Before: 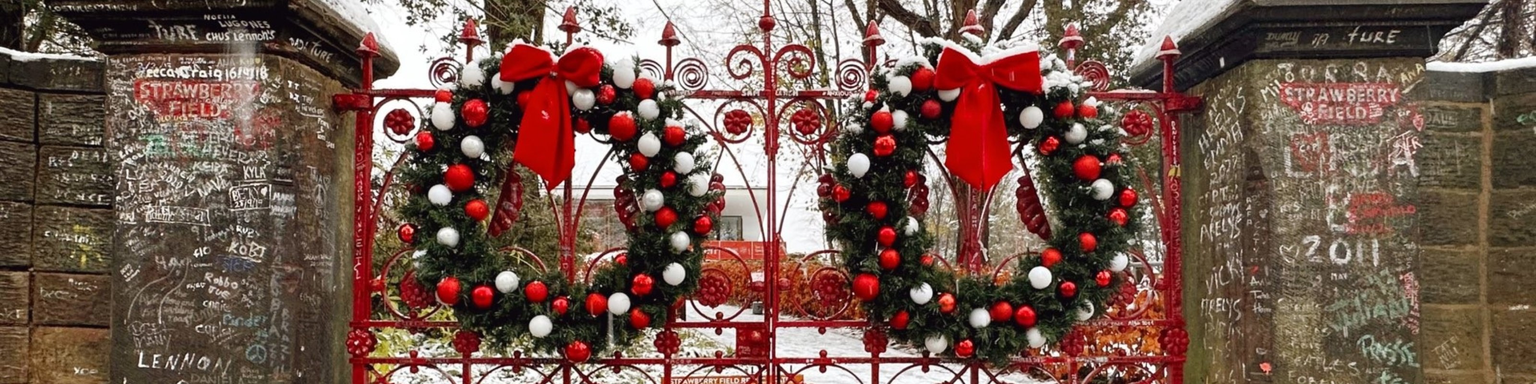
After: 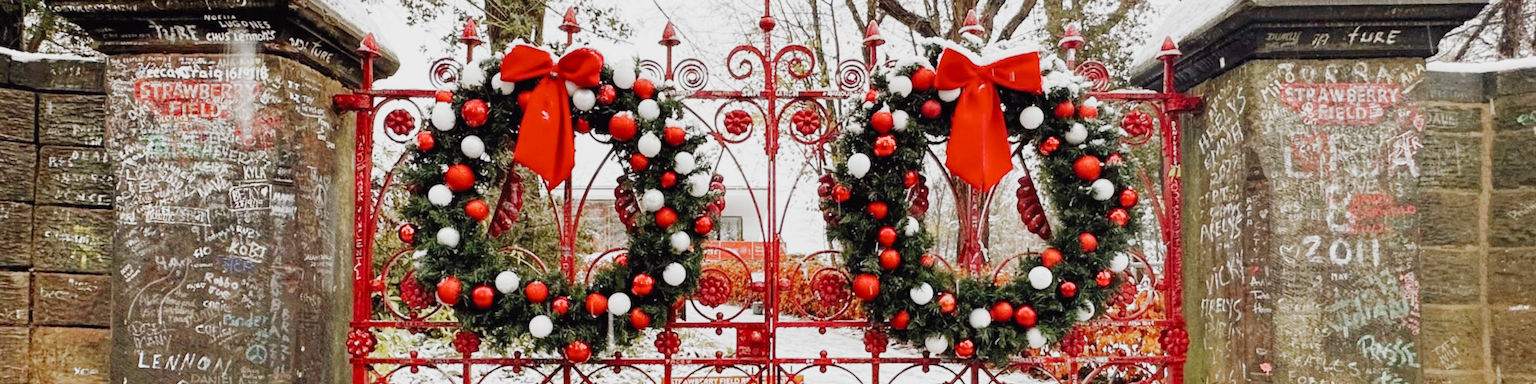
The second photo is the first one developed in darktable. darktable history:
exposure: exposure 1.137 EV, compensate exposure bias true, compensate highlight preservation false
filmic rgb: black relative exposure -7.65 EV, white relative exposure 4.56 EV, hardness 3.61, preserve chrominance no, color science v5 (2021), contrast in shadows safe, contrast in highlights safe
